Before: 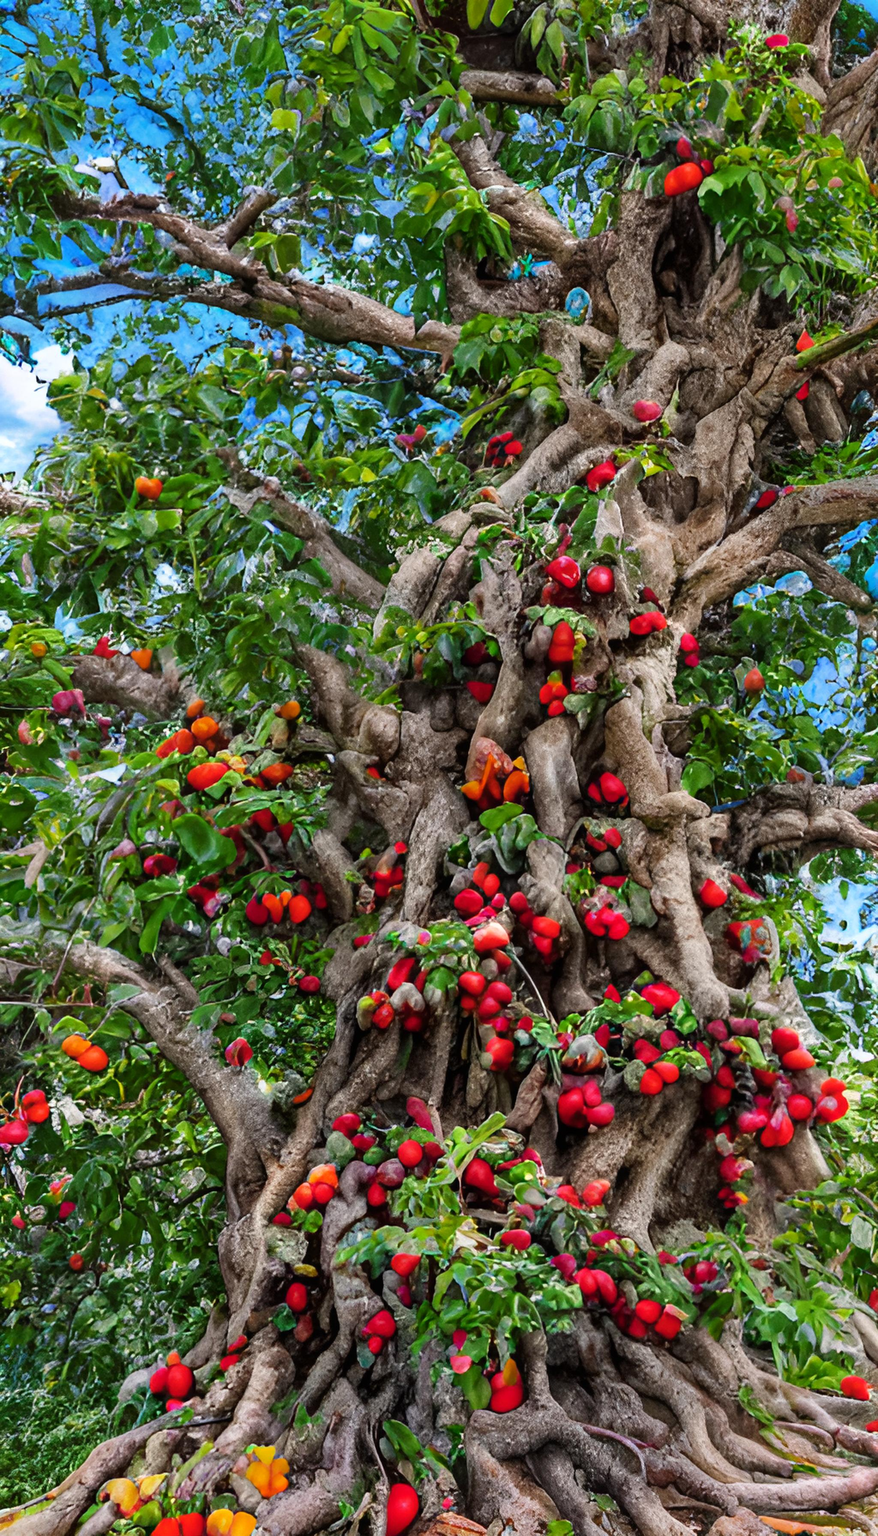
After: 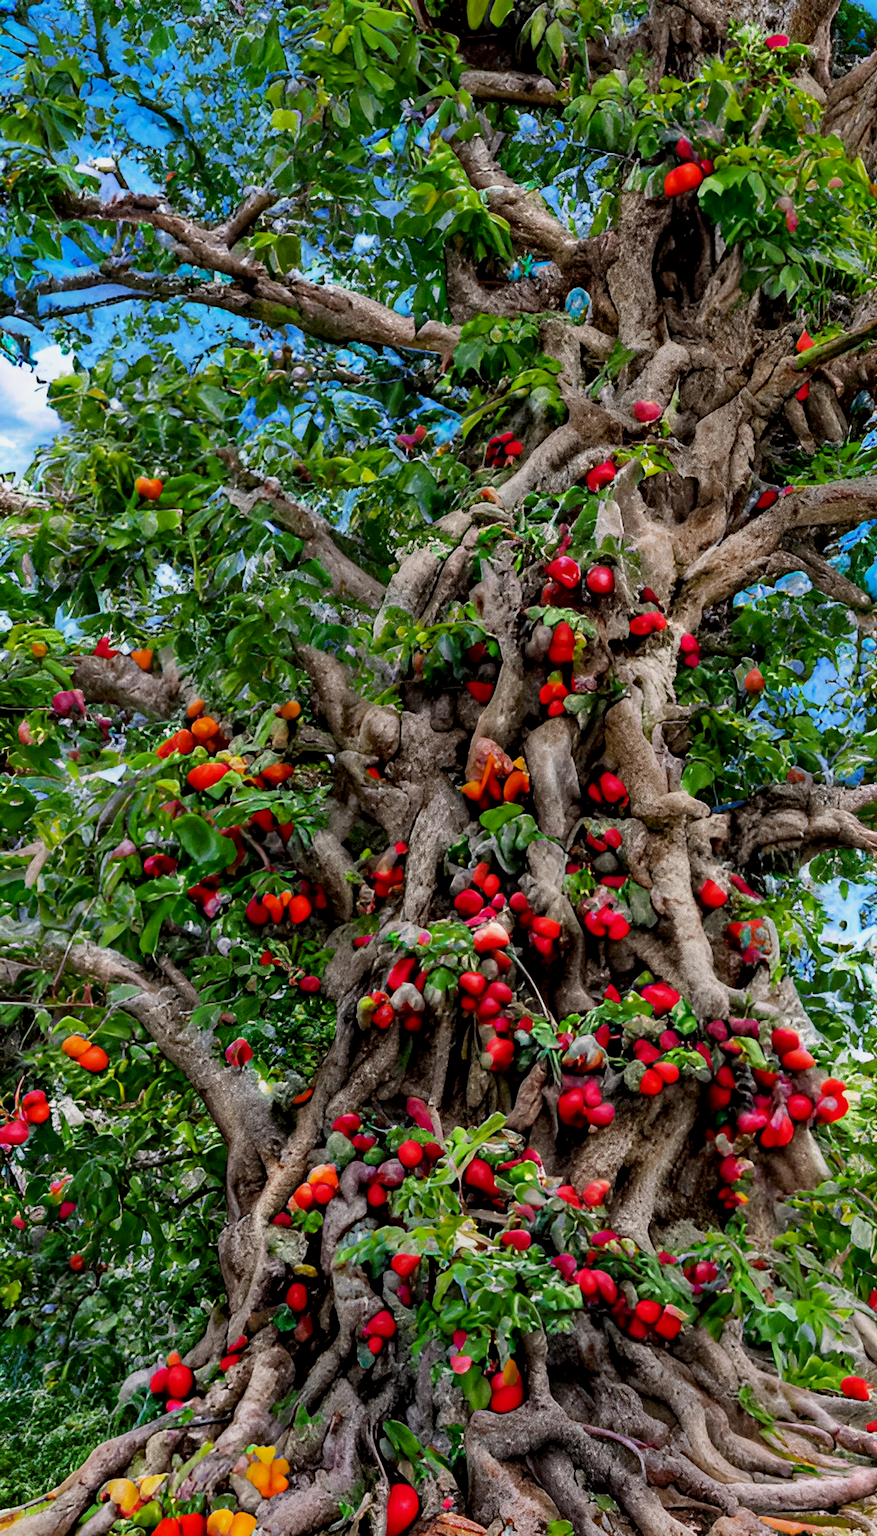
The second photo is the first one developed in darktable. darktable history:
exposure: black level correction 0.009, exposure -0.159 EV, compensate highlight preservation false
tone equalizer: on, module defaults
